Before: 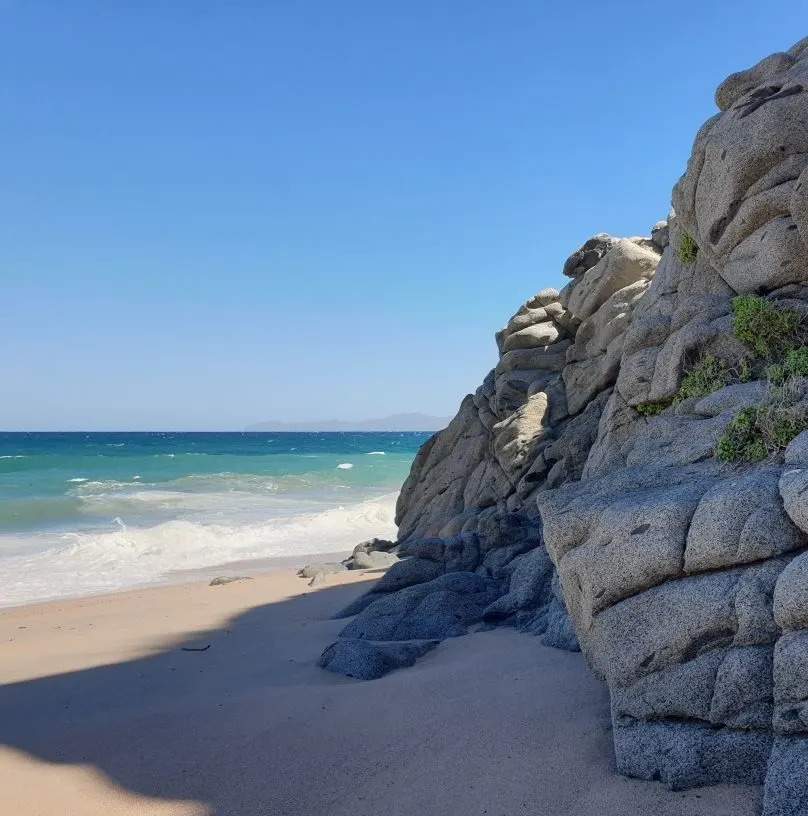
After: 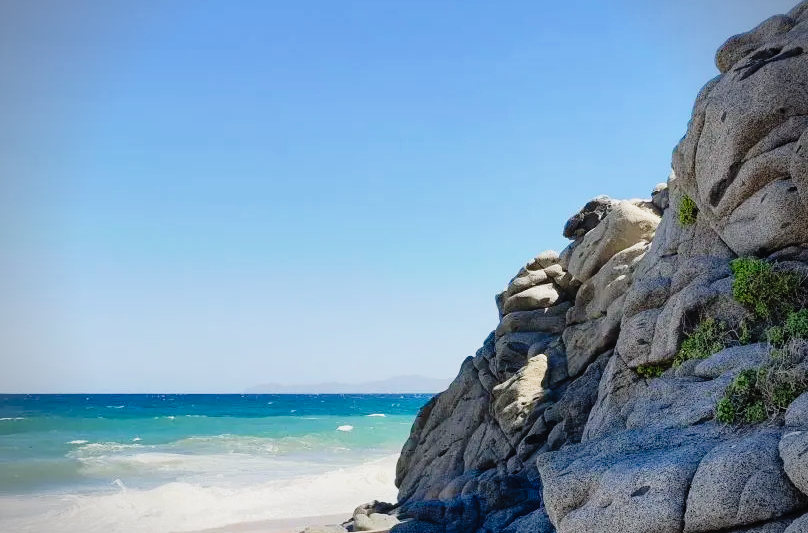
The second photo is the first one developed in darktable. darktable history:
tone curve: curves: ch0 [(0, 0.014) (0.17, 0.099) (0.398, 0.423) (0.728, 0.808) (0.877, 0.91) (0.99, 0.955)]; ch1 [(0, 0) (0.377, 0.325) (0.493, 0.491) (0.505, 0.504) (0.515, 0.515) (0.554, 0.575) (0.623, 0.643) (0.701, 0.718) (1, 1)]; ch2 [(0, 0) (0.423, 0.453) (0.481, 0.485) (0.501, 0.501) (0.531, 0.527) (0.586, 0.597) (0.663, 0.706) (0.717, 0.753) (1, 0.991)], preserve colors none
vignetting: on, module defaults
crop and rotate: top 4.771%, bottom 29.852%
color balance rgb: perceptual saturation grading › global saturation 0.342%, global vibrance 20%
